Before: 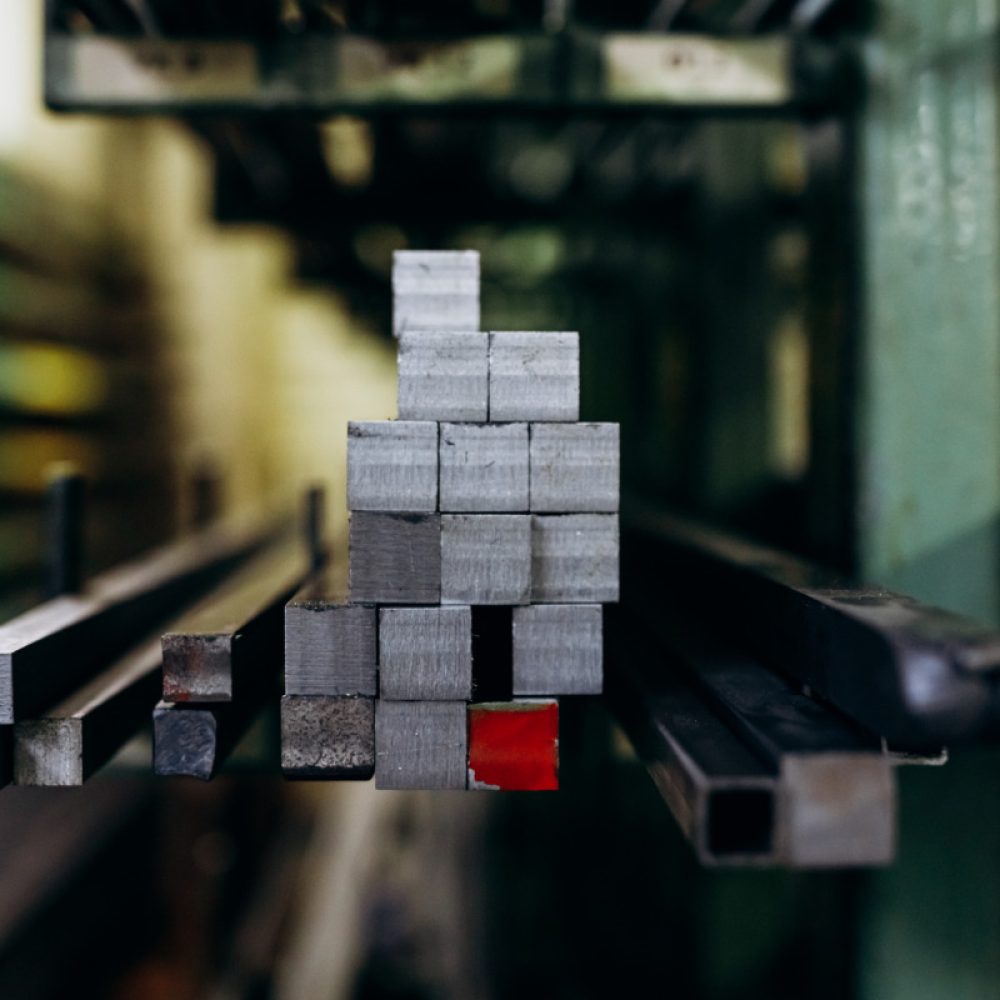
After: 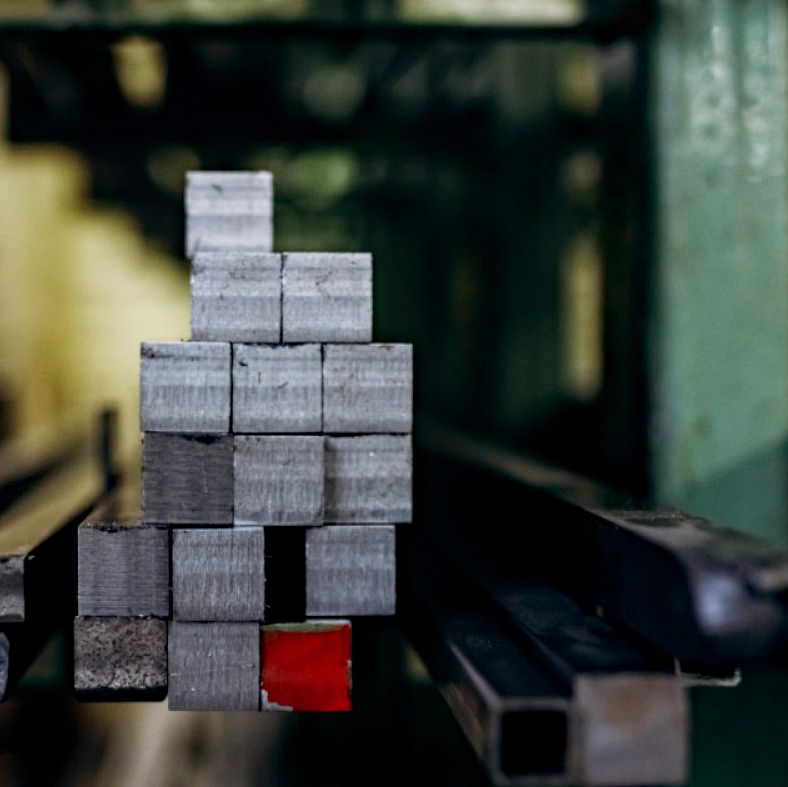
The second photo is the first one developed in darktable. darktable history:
bloom: size 5%, threshold 95%, strength 15%
local contrast: on, module defaults
shadows and highlights: shadows -24.28, highlights 49.77, soften with gaussian
haze removal: compatibility mode true, adaptive false
crop and rotate: left 20.74%, top 7.912%, right 0.375%, bottom 13.378%
